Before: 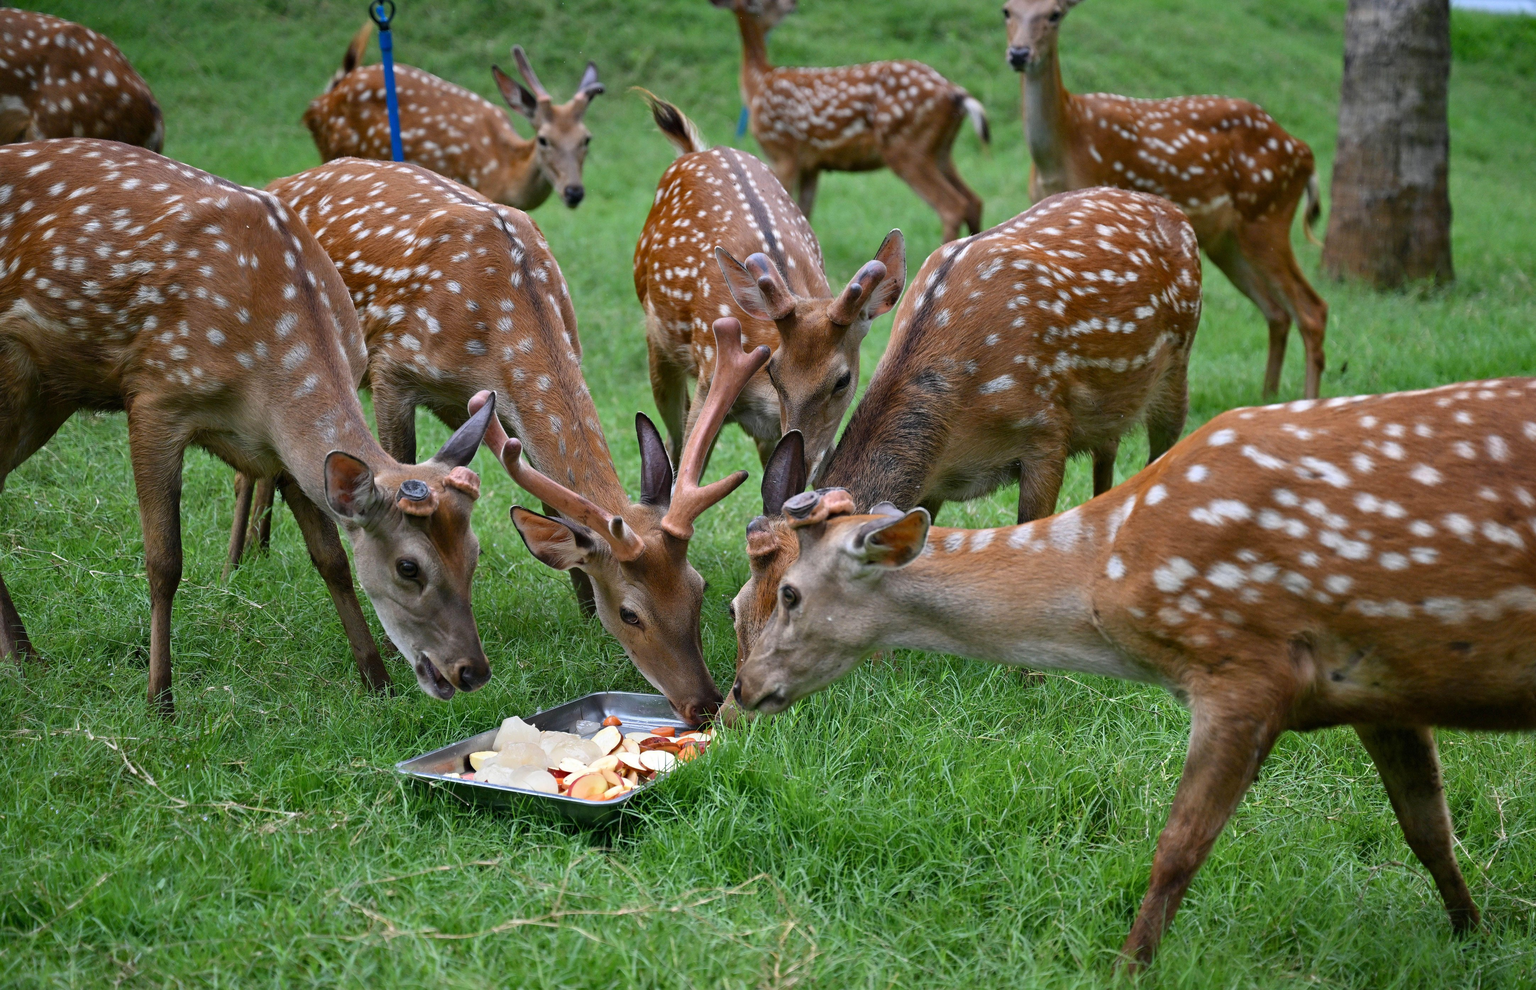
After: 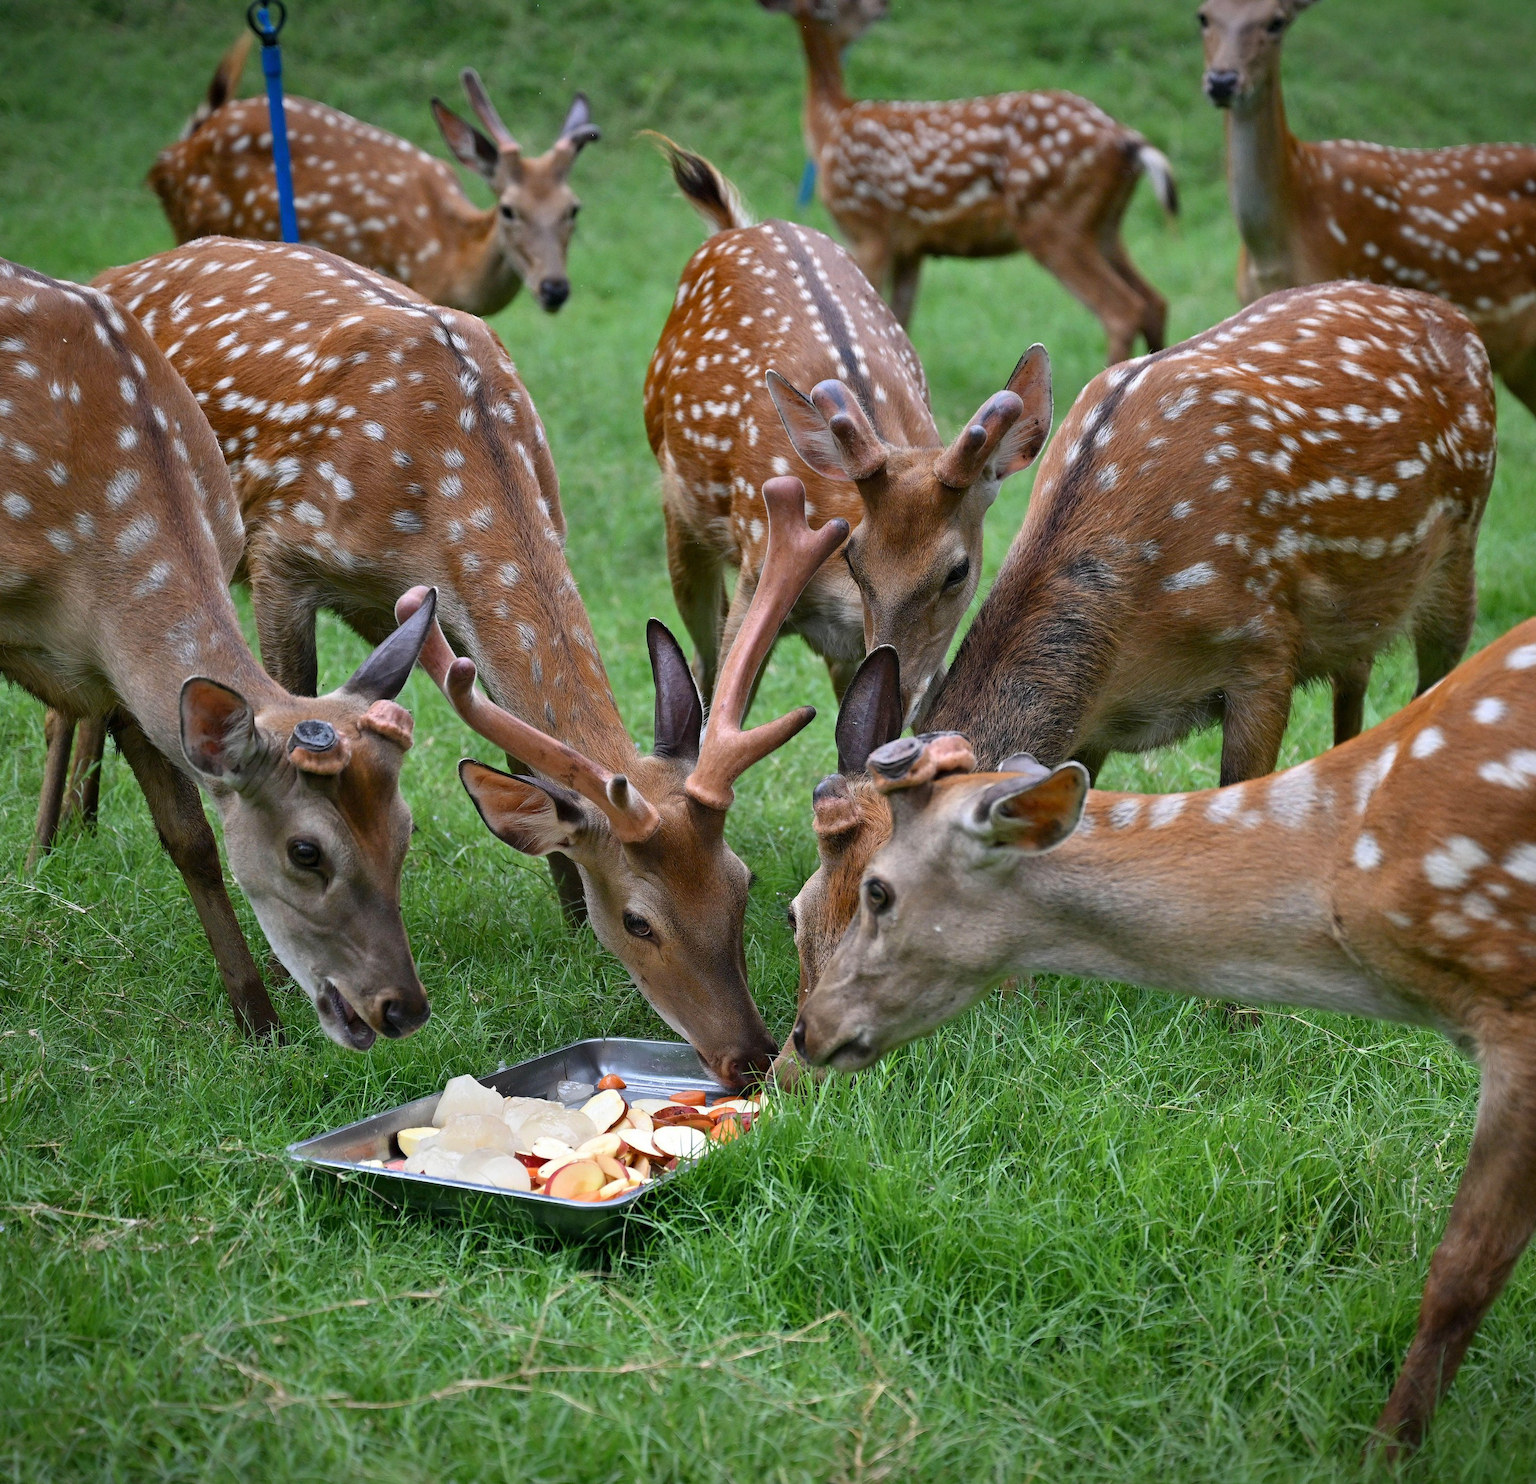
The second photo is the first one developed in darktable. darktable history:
vignetting: fall-off start 97.23%, saturation -0.024, center (-0.033, -0.042), width/height ratio 1.179, unbound false
crop and rotate: left 13.342%, right 19.991%
